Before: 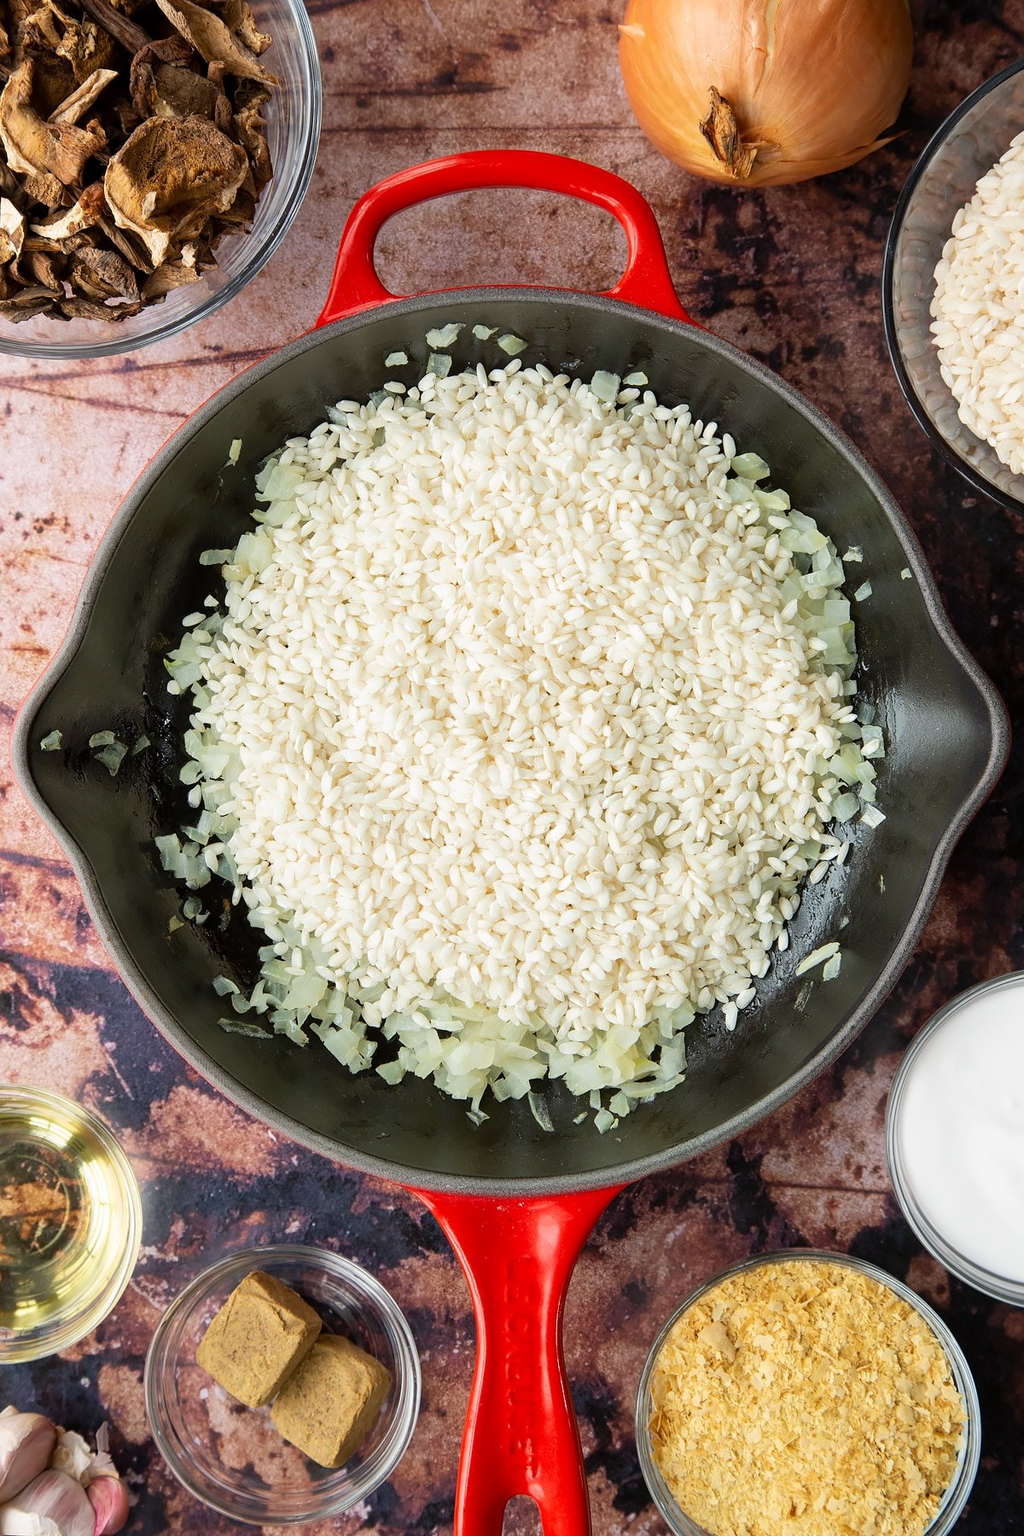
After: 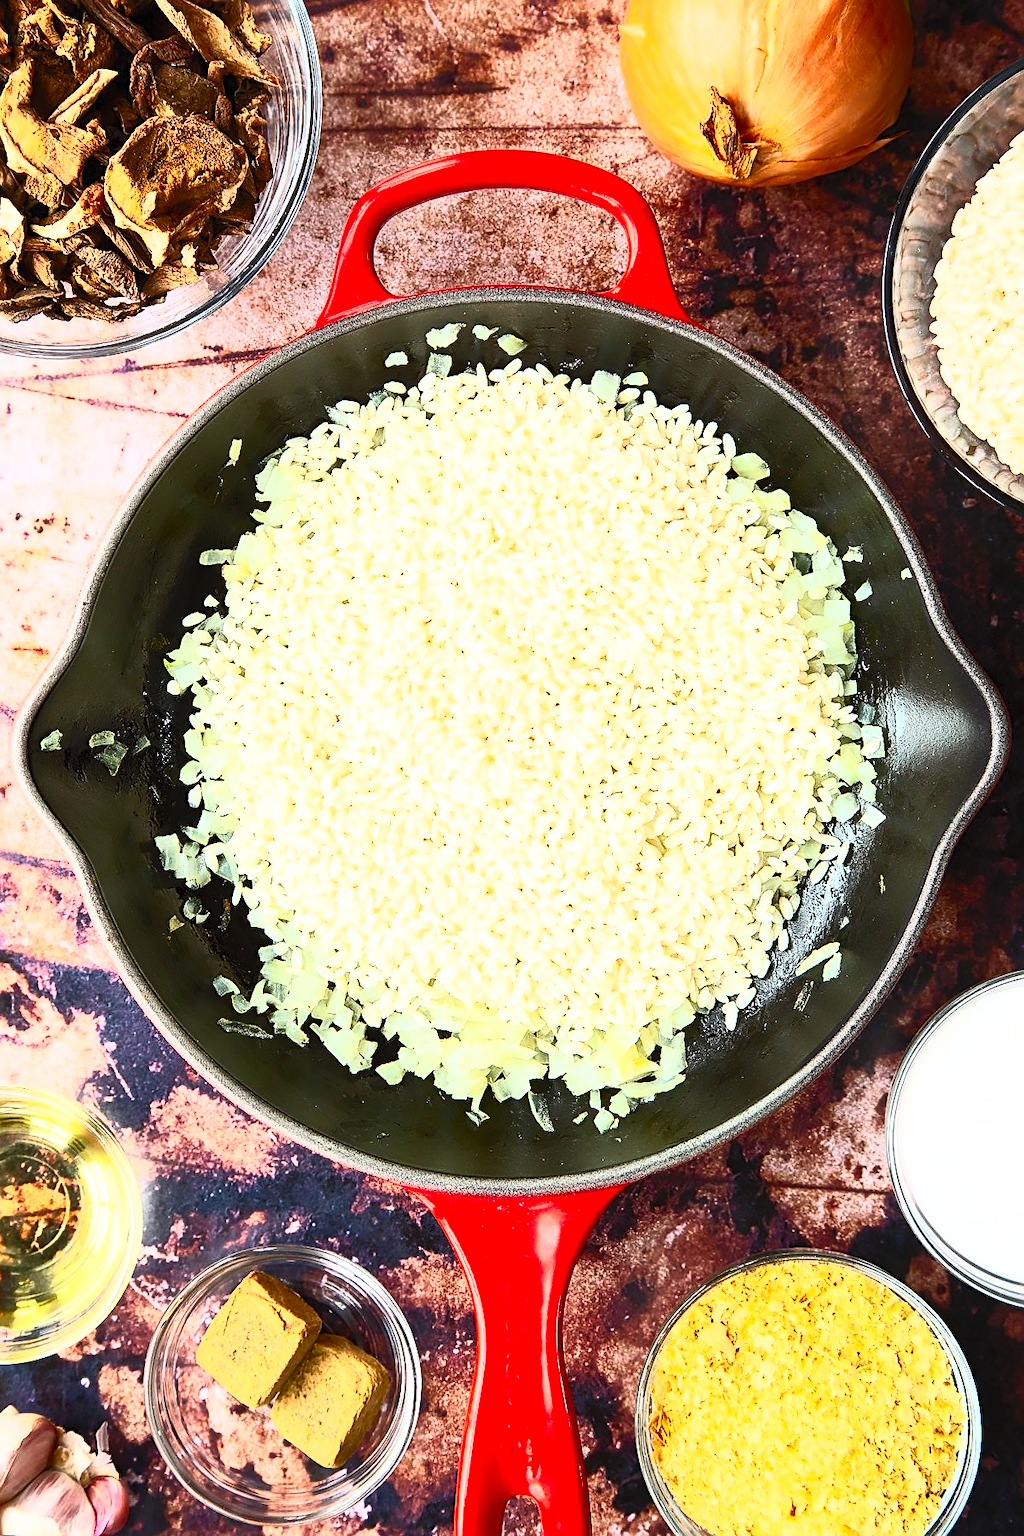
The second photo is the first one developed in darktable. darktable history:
contrast brightness saturation: contrast 0.839, brightness 0.596, saturation 0.583
sharpen: on, module defaults
